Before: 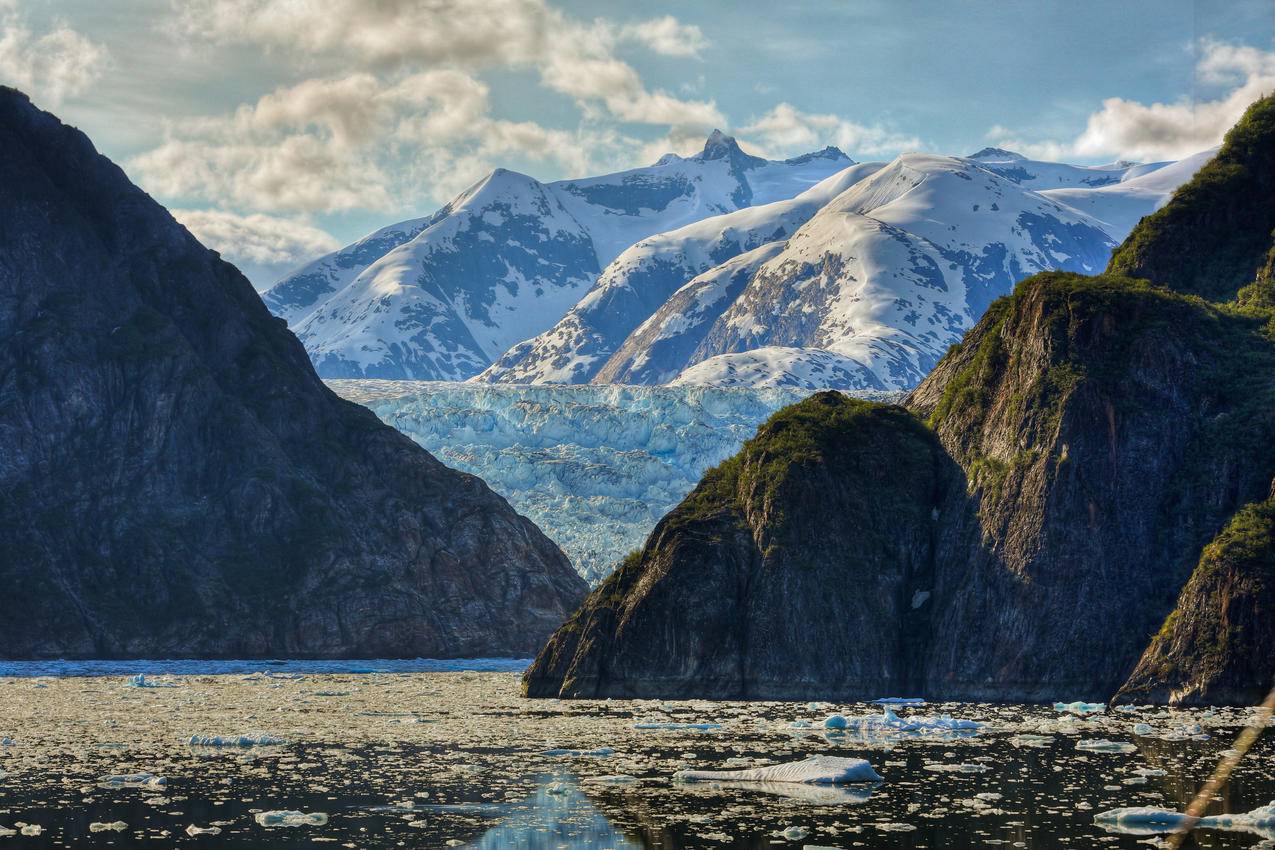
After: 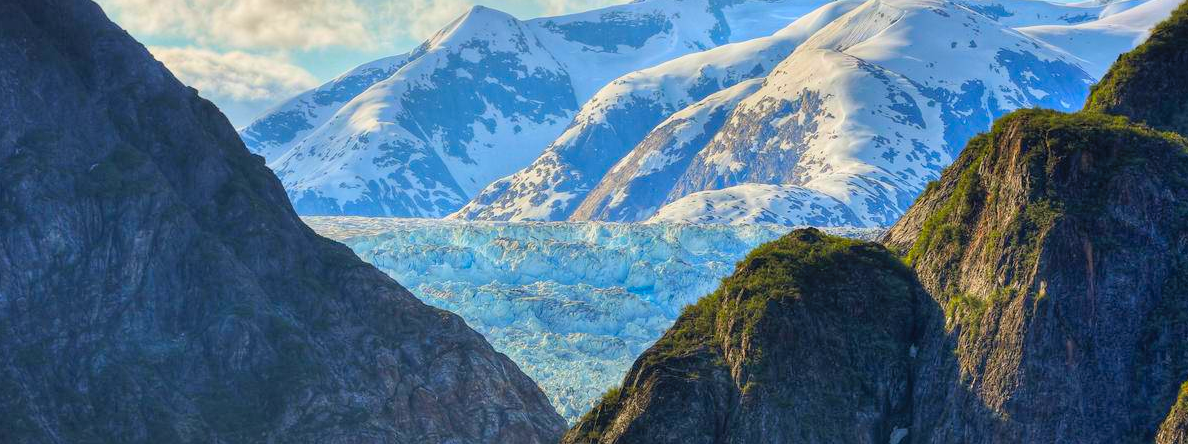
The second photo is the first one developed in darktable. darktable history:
contrast brightness saturation: contrast 0.07, brightness 0.18, saturation 0.4
crop: left 1.744%, top 19.225%, right 5.069%, bottom 28.357%
